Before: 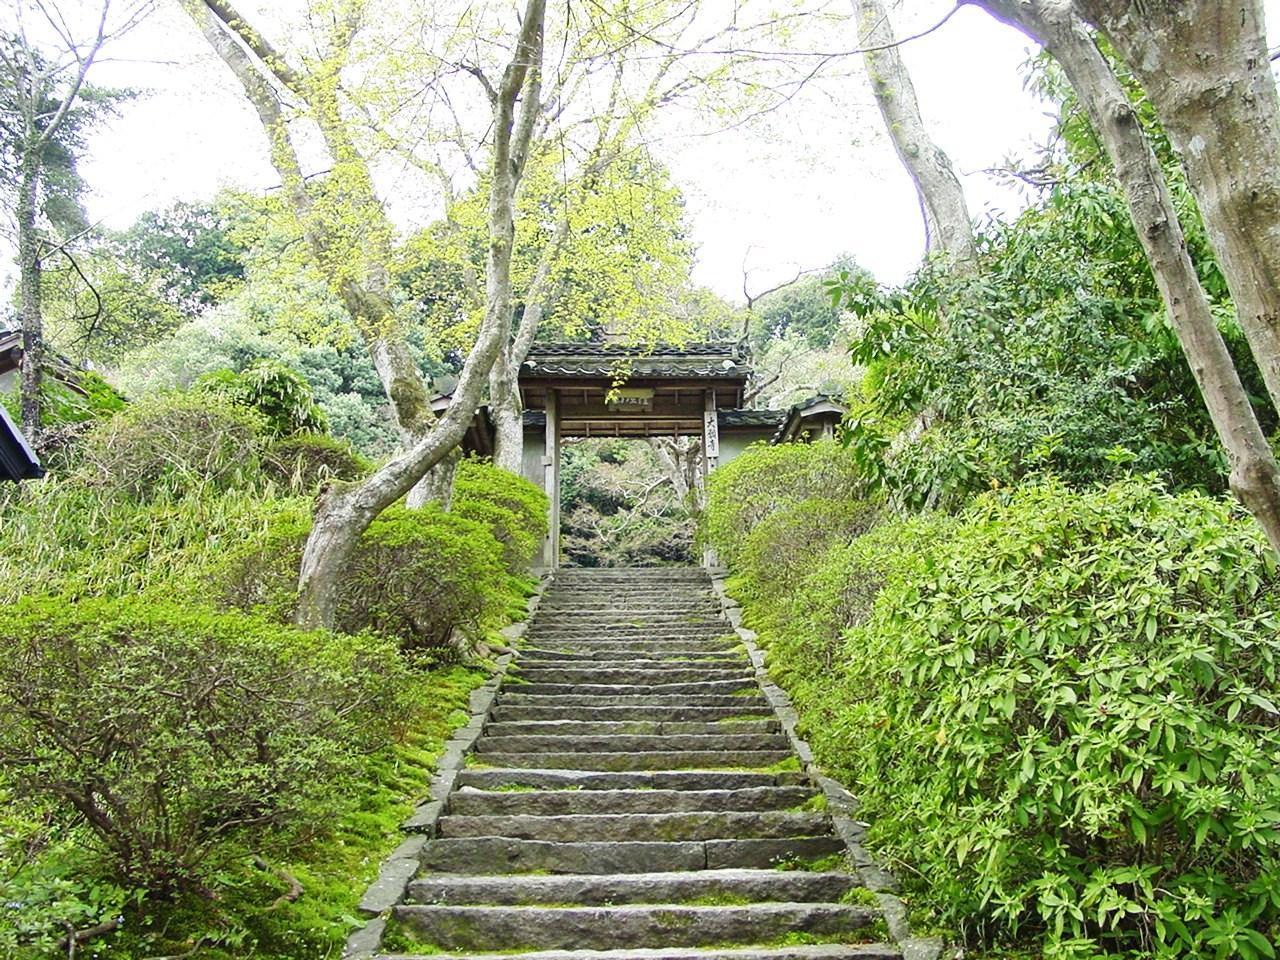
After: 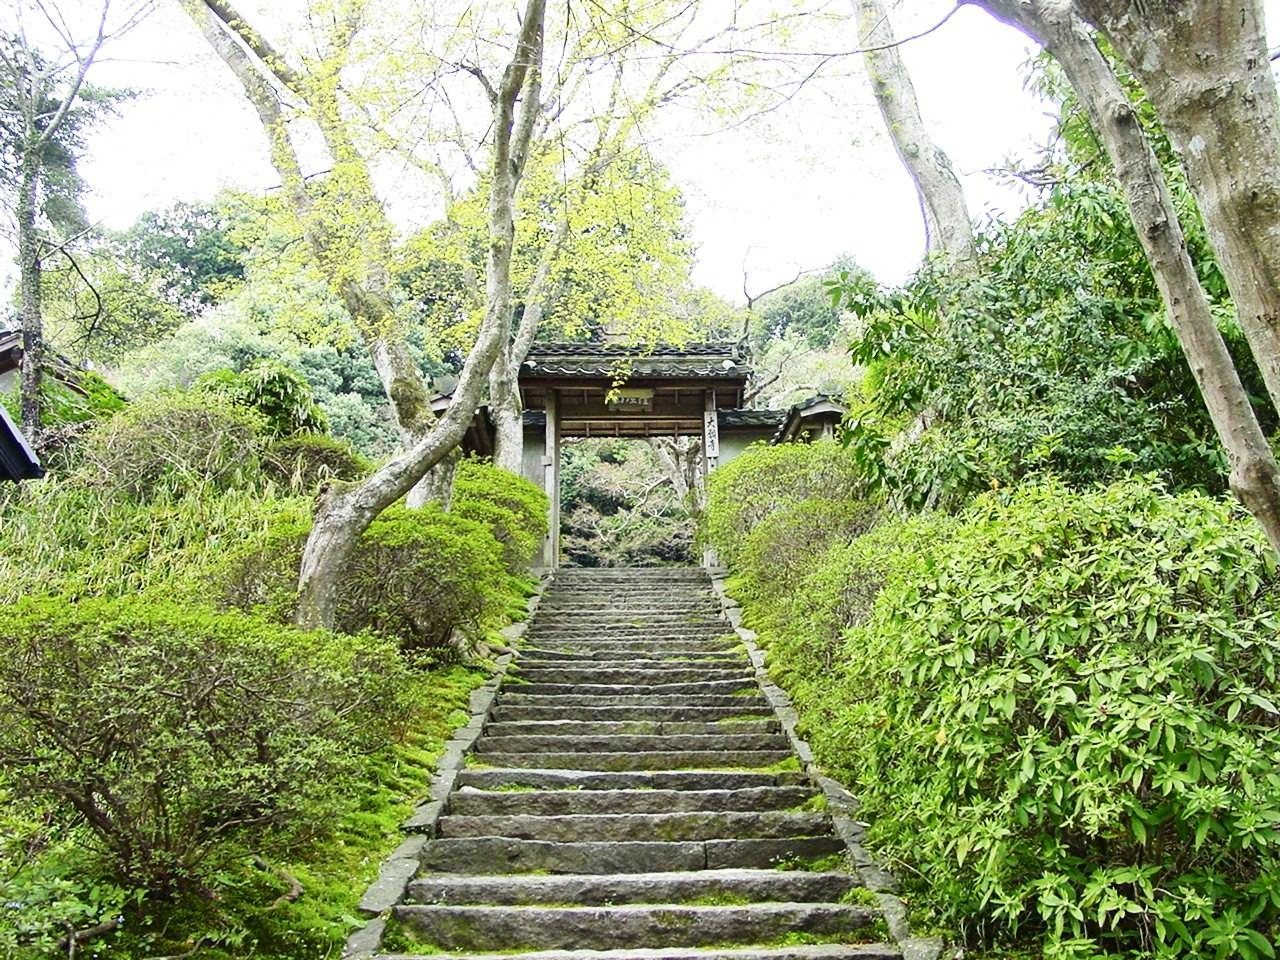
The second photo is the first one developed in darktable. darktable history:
contrast brightness saturation: contrast 0.138
